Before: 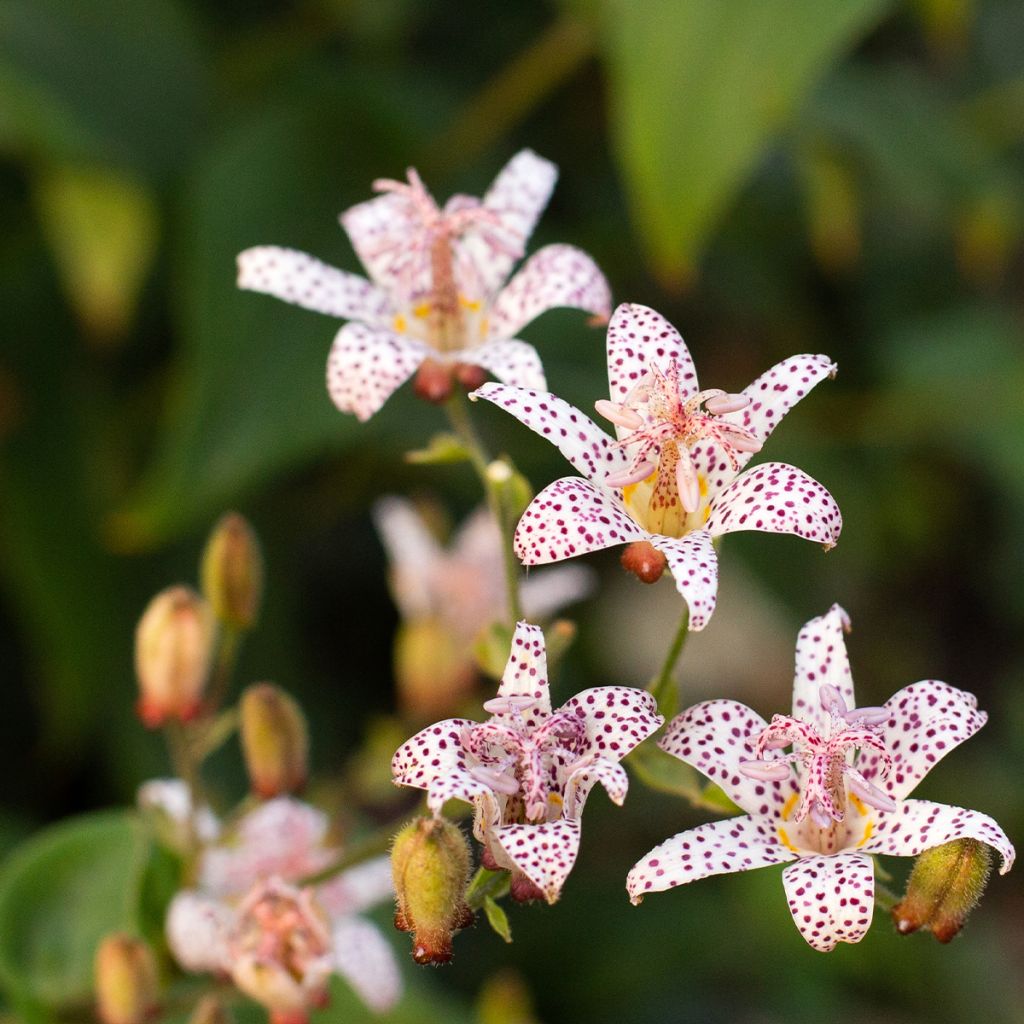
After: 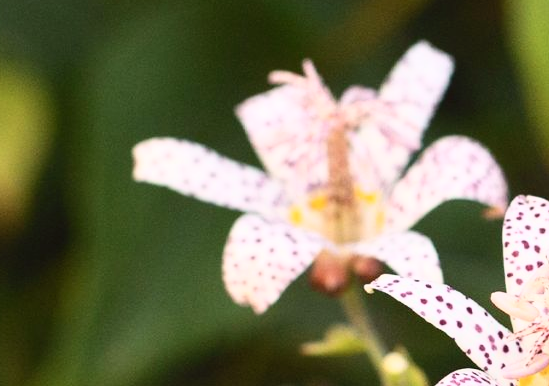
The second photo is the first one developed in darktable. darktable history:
crop: left 10.222%, top 10.605%, right 36.153%, bottom 51.661%
tone curve: curves: ch0 [(0.003, 0.029) (0.202, 0.232) (0.46, 0.56) (0.611, 0.739) (0.843, 0.941) (1, 0.99)]; ch1 [(0, 0) (0.35, 0.356) (0.45, 0.453) (0.508, 0.515) (0.617, 0.601) (1, 1)]; ch2 [(0, 0) (0.456, 0.469) (0.5, 0.5) (0.556, 0.566) (0.635, 0.642) (1, 1)], color space Lab, independent channels, preserve colors none
